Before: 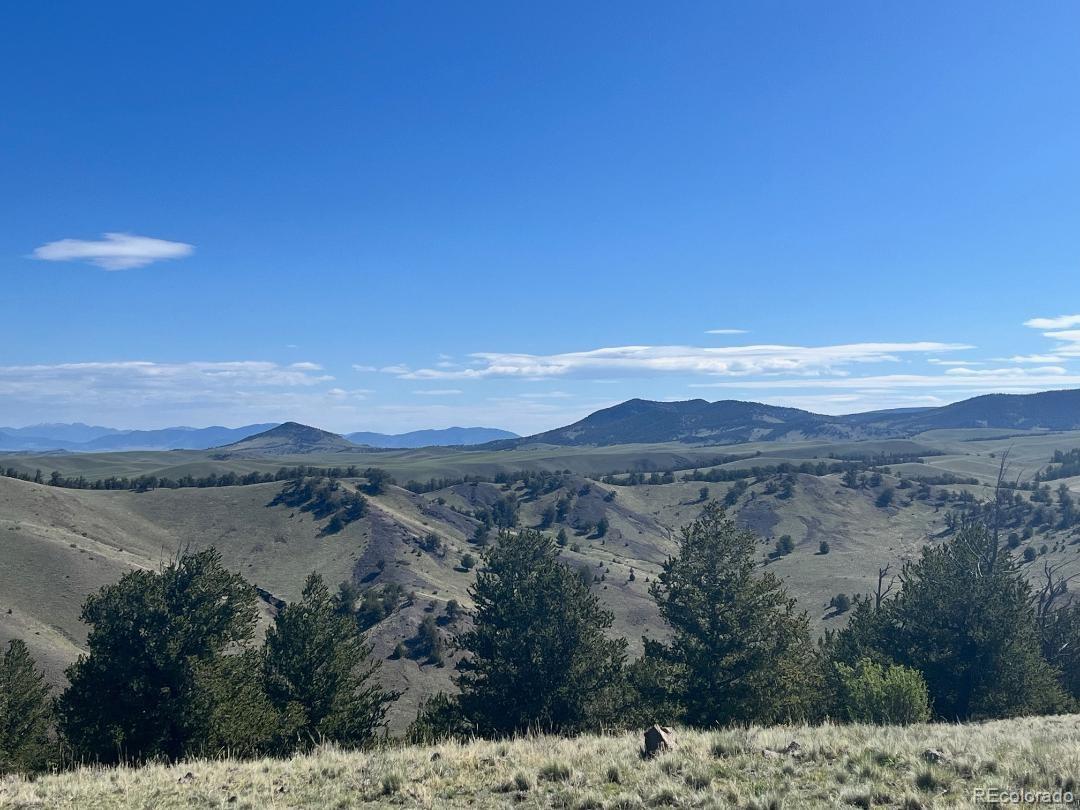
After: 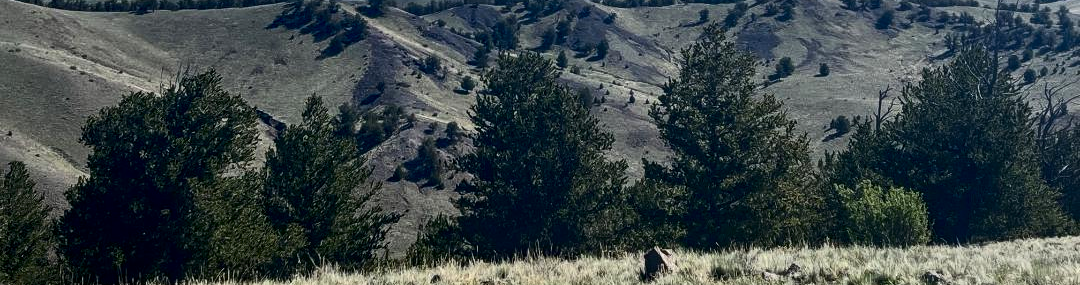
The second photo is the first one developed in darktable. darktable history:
crop and rotate: top 59.073%, bottom 5.731%
contrast brightness saturation: contrast 0.204, brightness -0.101, saturation 0.1
local contrast: on, module defaults
shadows and highlights: radius 336.56, shadows 28.33, soften with gaussian
